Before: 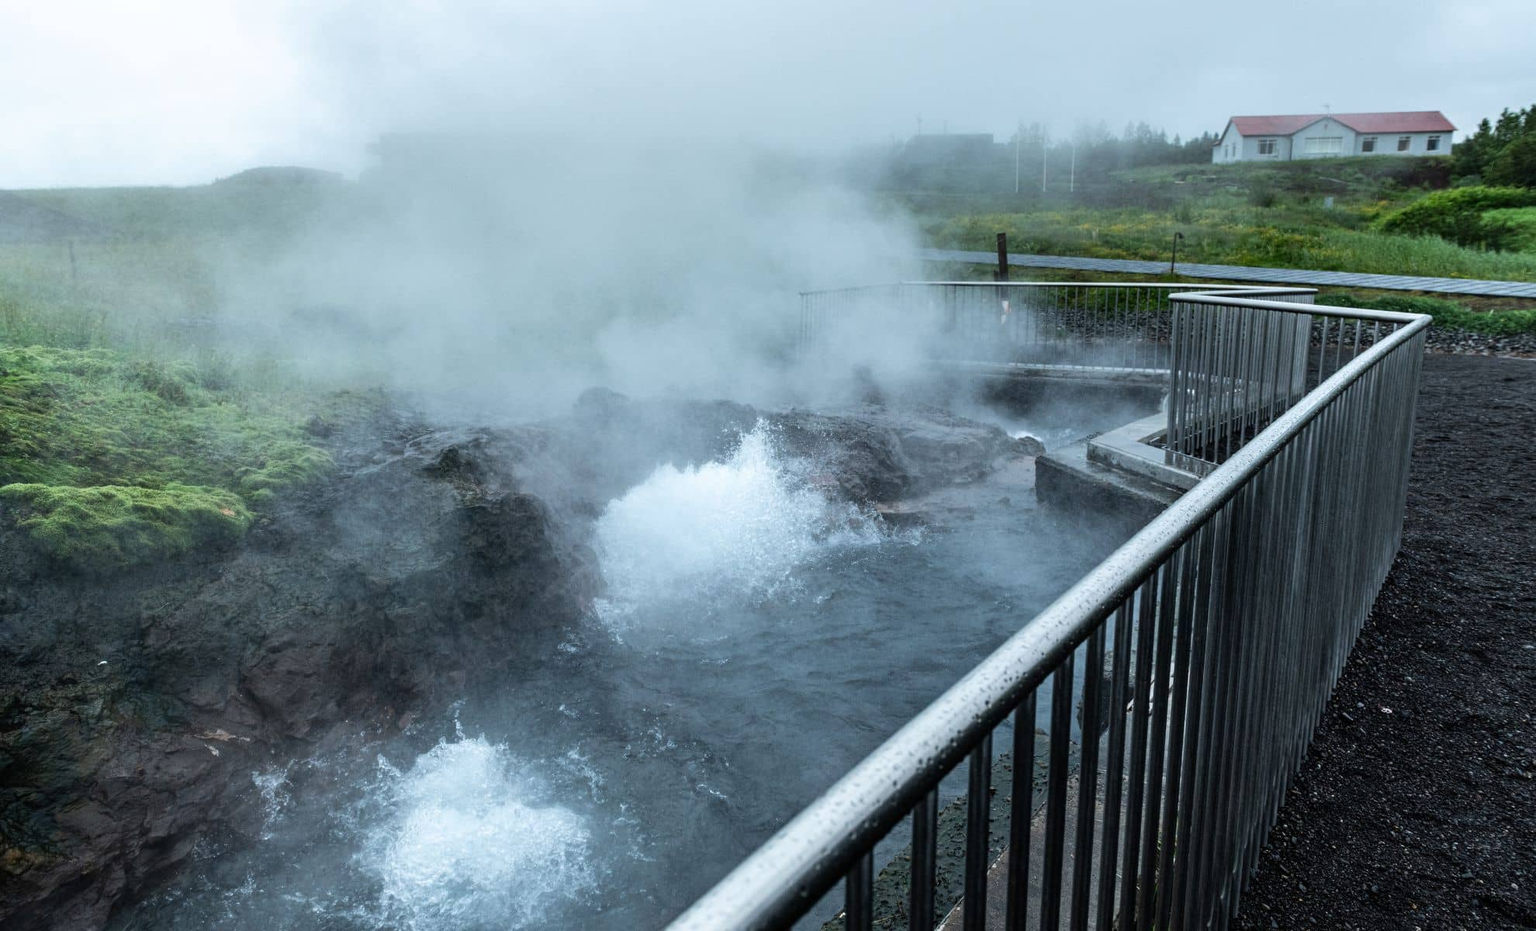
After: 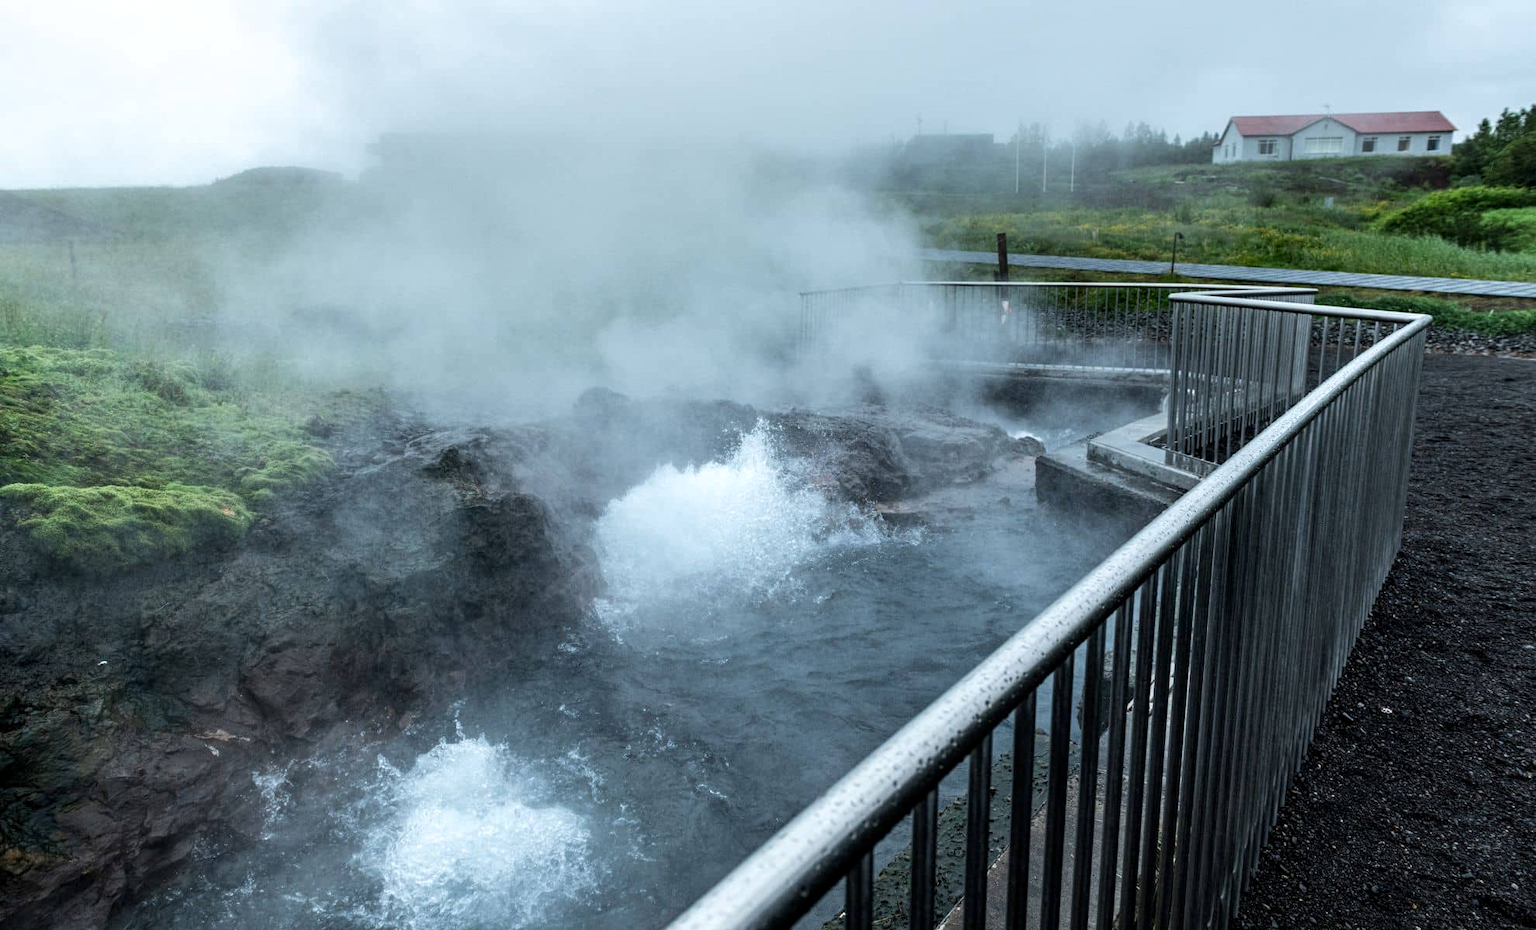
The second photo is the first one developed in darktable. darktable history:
local contrast: highlights 106%, shadows 102%, detail 119%, midtone range 0.2
